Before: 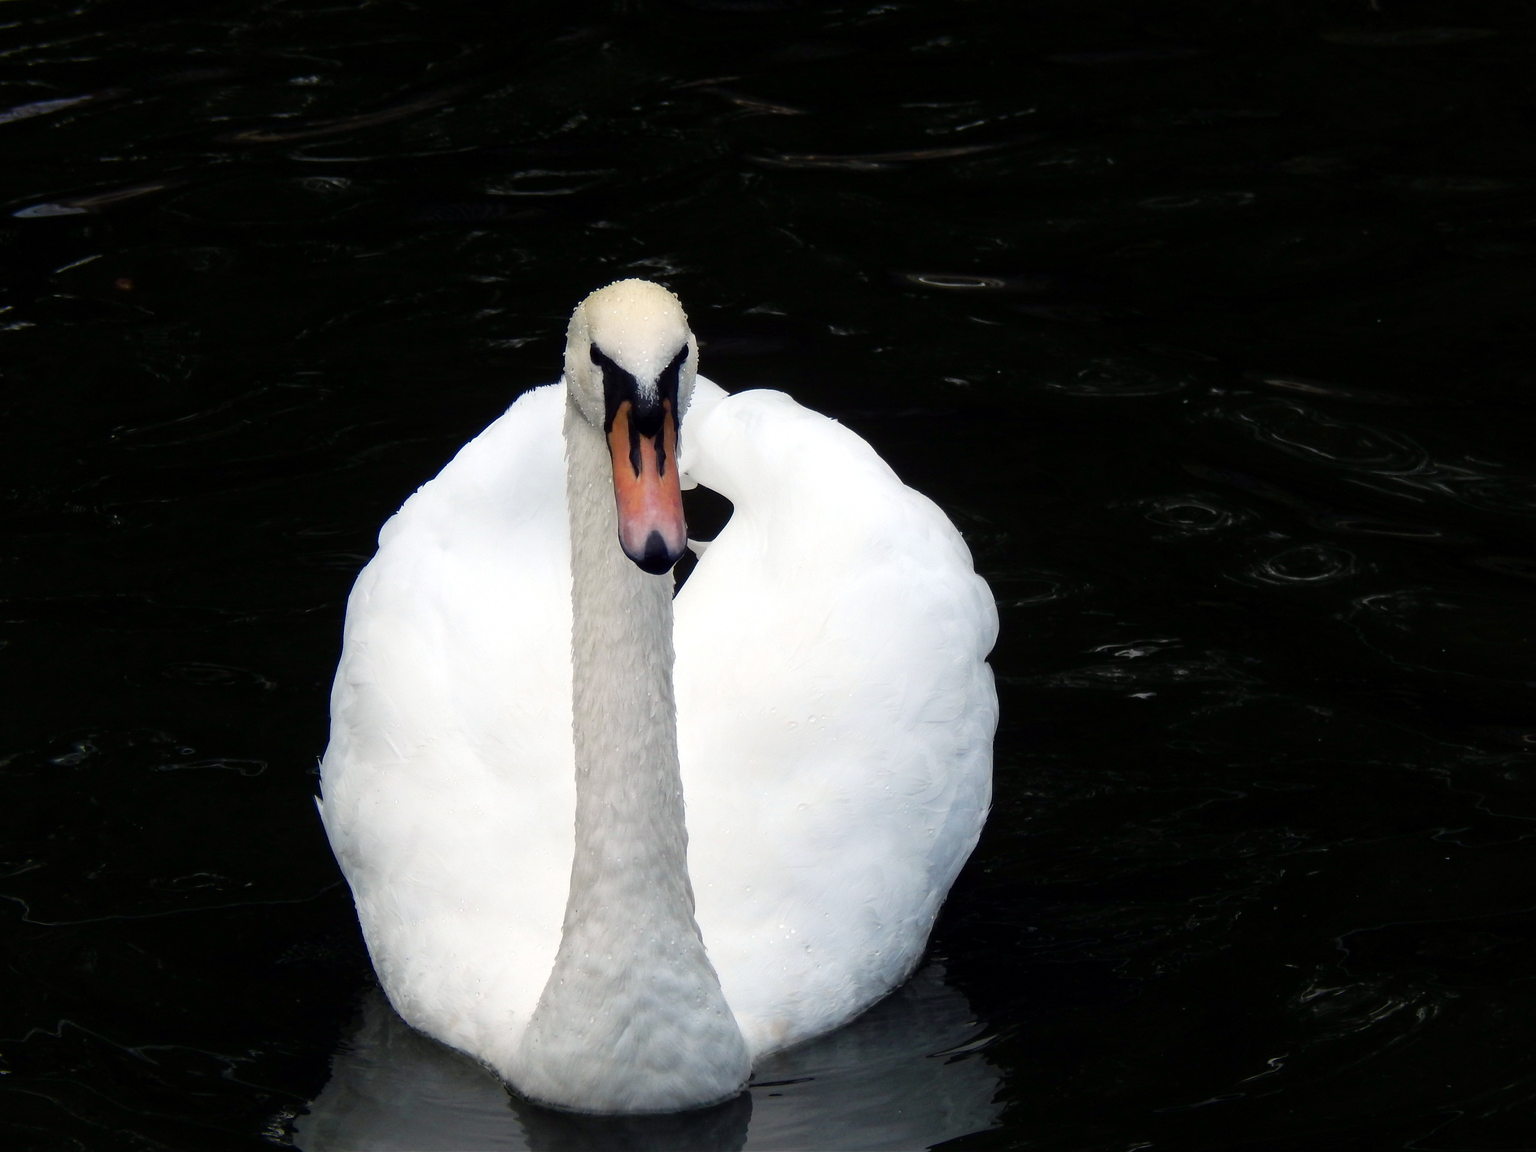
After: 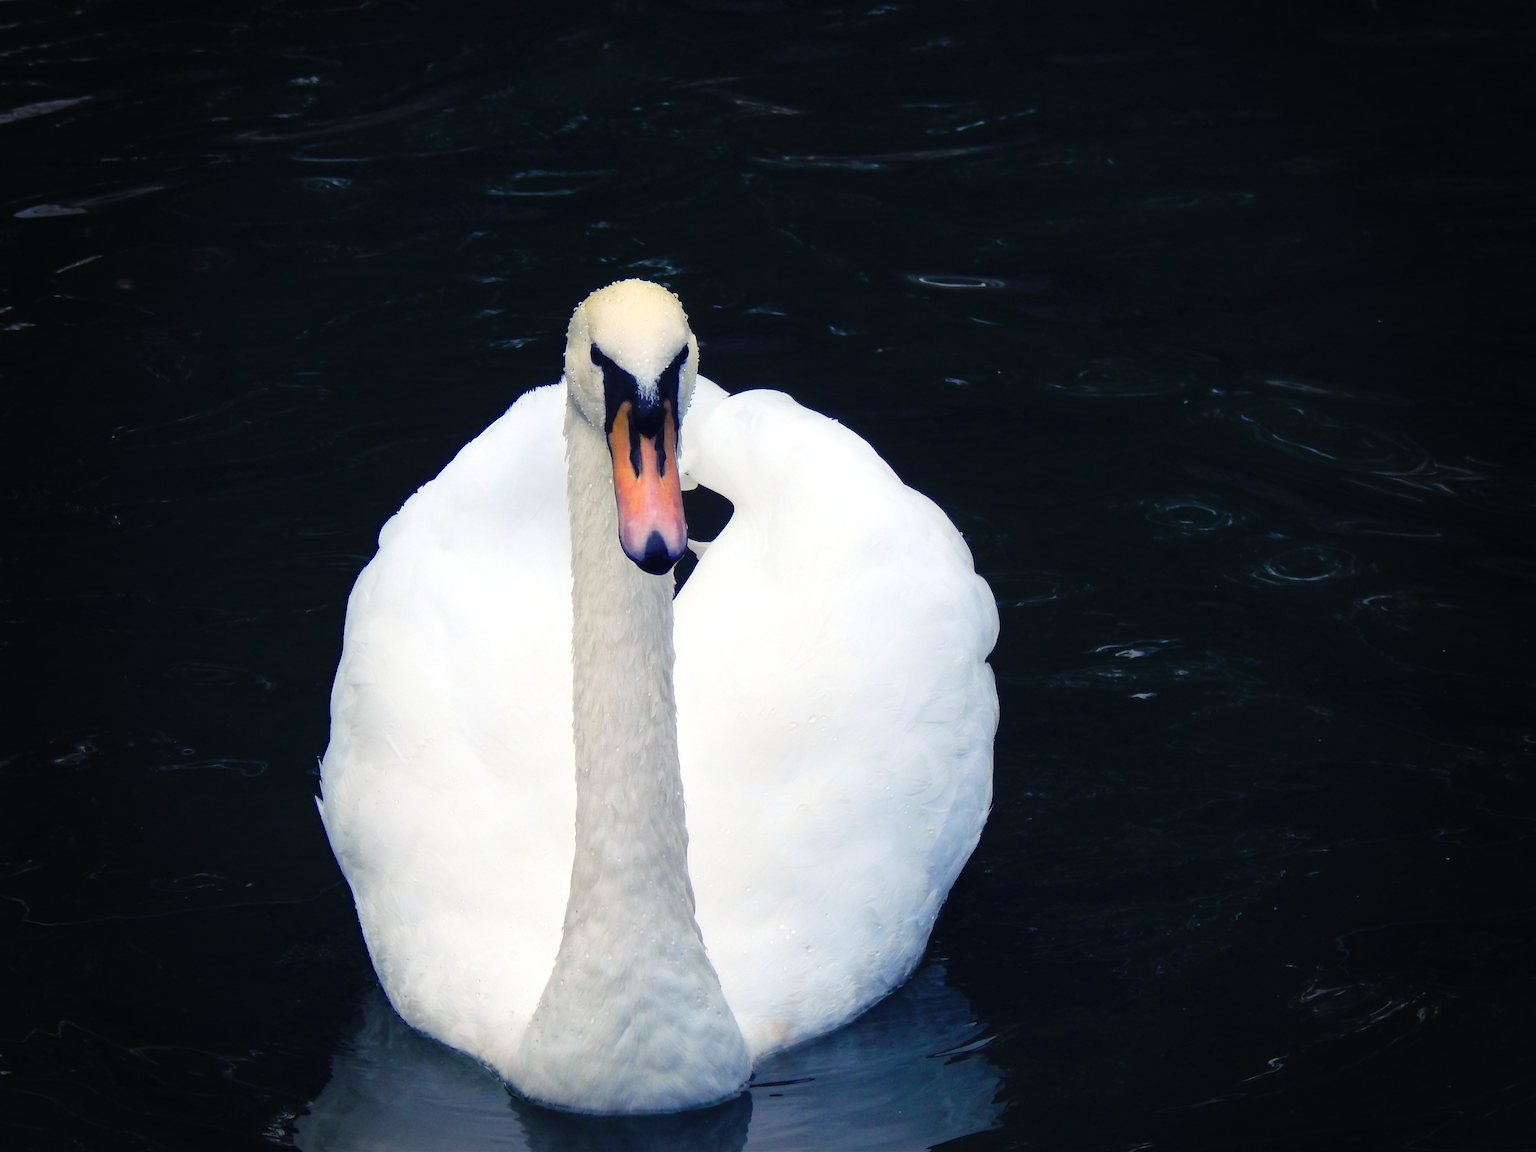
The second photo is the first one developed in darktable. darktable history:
contrast brightness saturation: brightness 0.13
color zones: curves: ch0 [(0, 0.558) (0.143, 0.559) (0.286, 0.529) (0.429, 0.505) (0.571, 0.5) (0.714, 0.5) (0.857, 0.5) (1, 0.558)]; ch1 [(0, 0.469) (0.01, 0.469) (0.12, 0.446) (0.248, 0.469) (0.5, 0.5) (0.748, 0.5) (0.99, 0.469) (1, 0.469)]
vignetting: fall-off start 68.52%, fall-off radius 29.35%, width/height ratio 0.995, shape 0.84
color balance rgb: shadows lift › luminance -40.886%, shadows lift › chroma 13.894%, shadows lift › hue 259.88°, global offset › luminance 0.282%, linear chroma grading › shadows 31.835%, linear chroma grading › global chroma -2.239%, linear chroma grading › mid-tones 4.281%, perceptual saturation grading › global saturation 25.407%, global vibrance 20%
